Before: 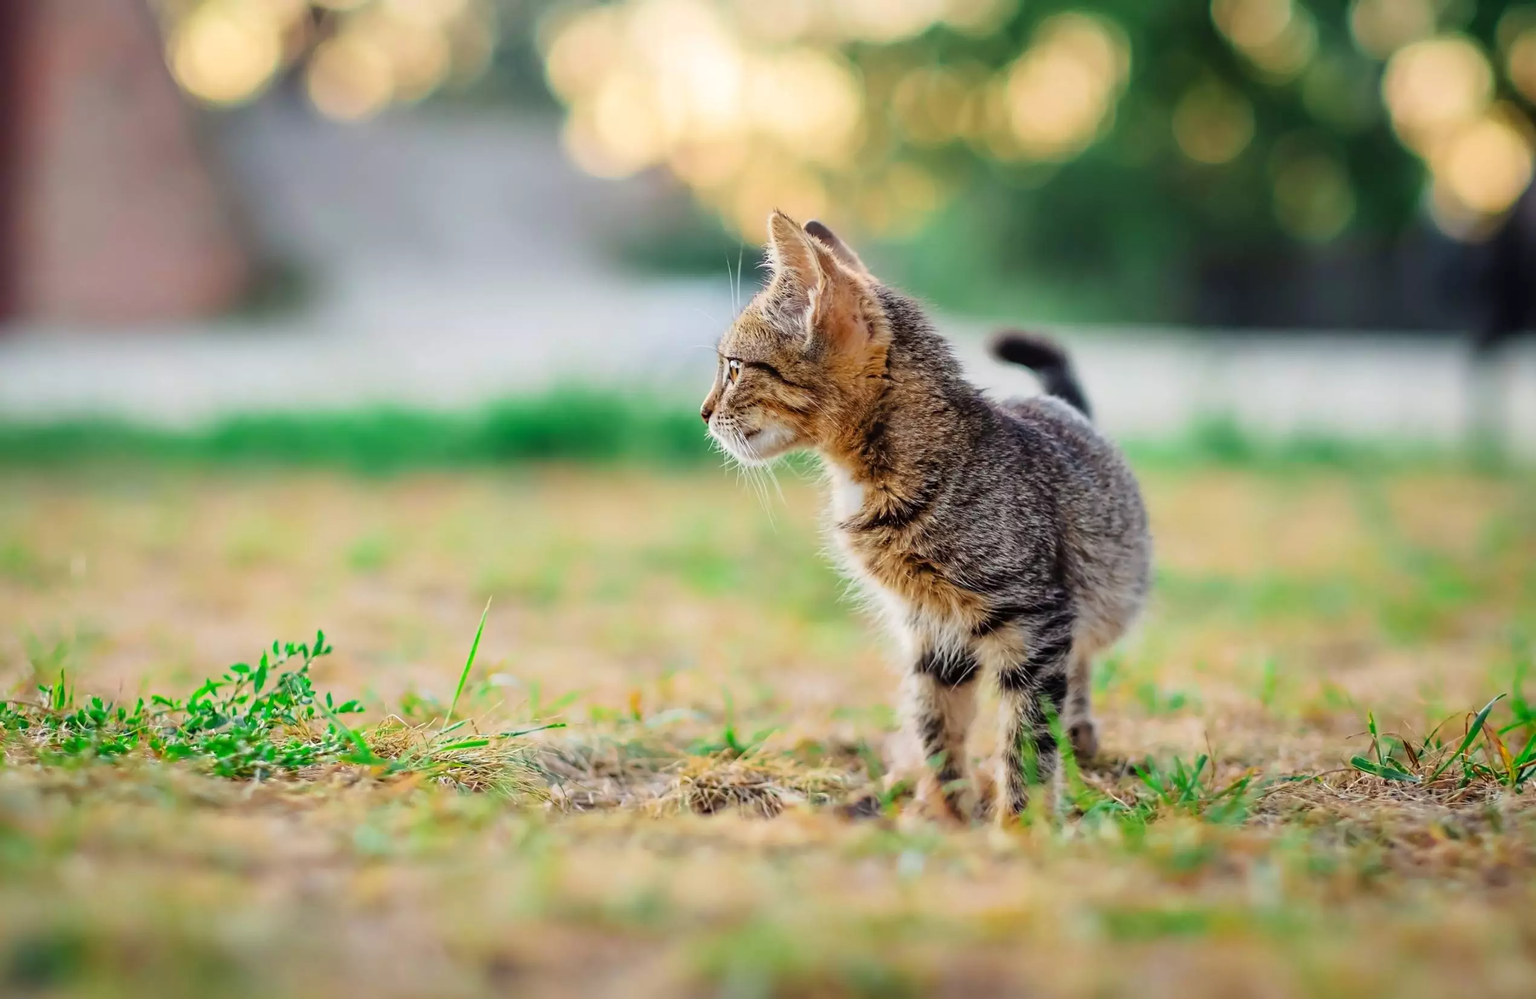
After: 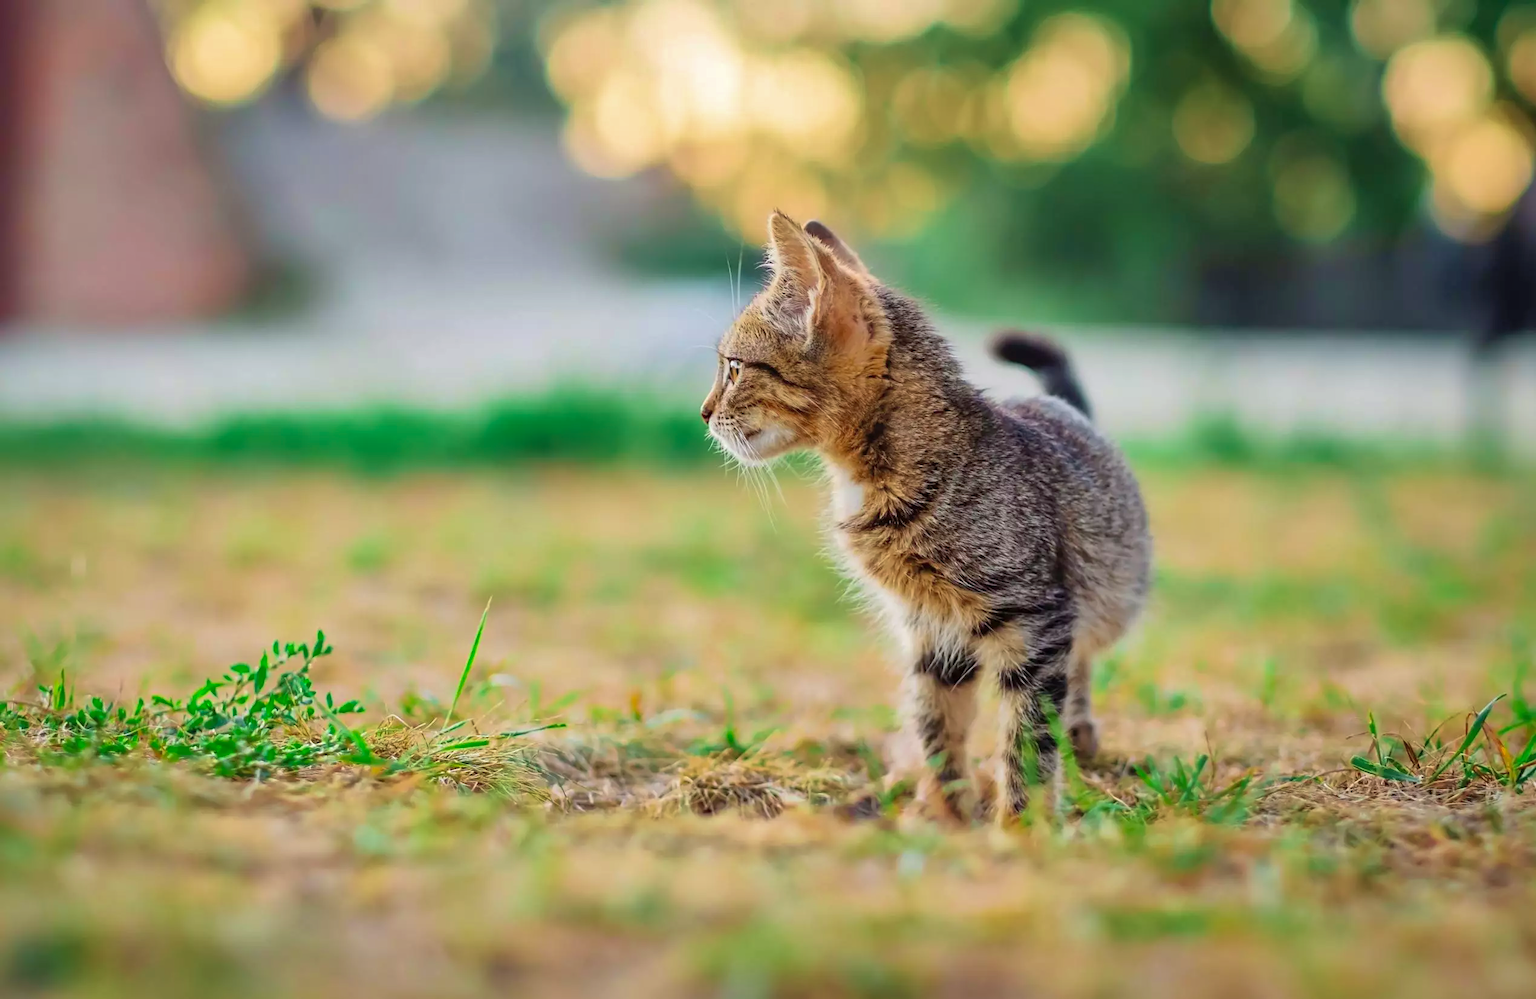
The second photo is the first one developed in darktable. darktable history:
color correction: highlights b* 0.012
shadows and highlights: on, module defaults
velvia: on, module defaults
